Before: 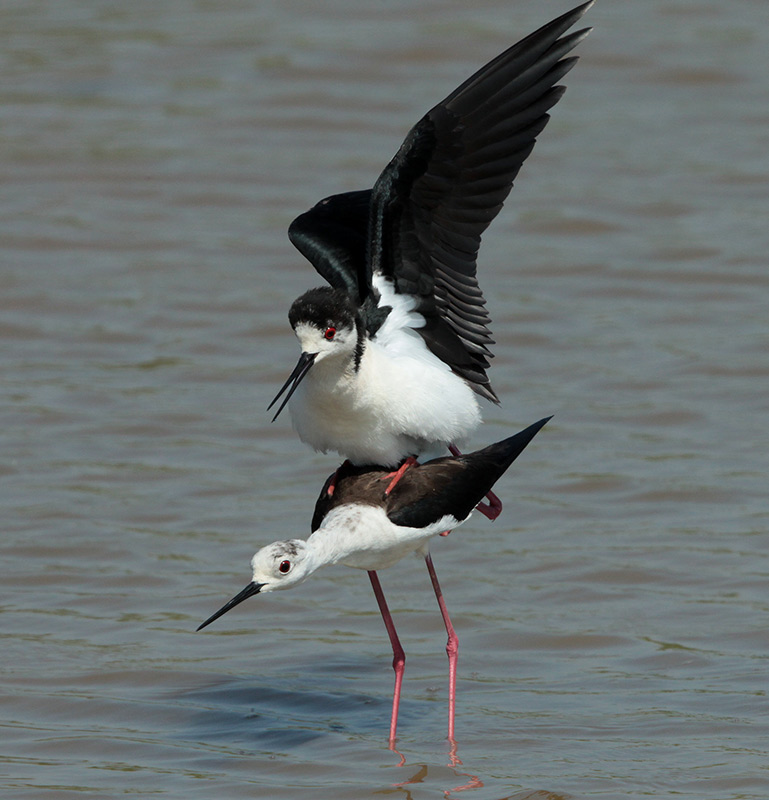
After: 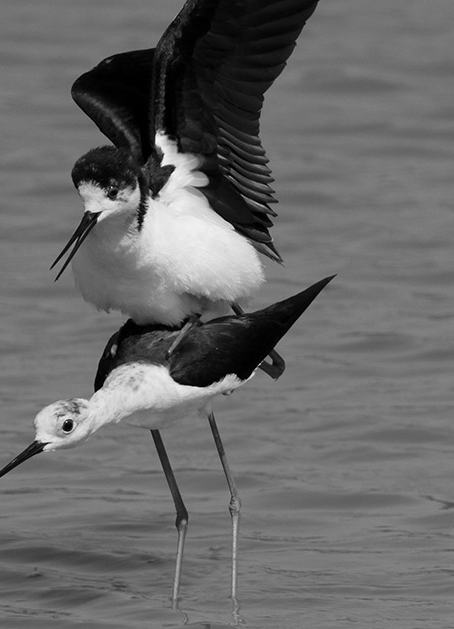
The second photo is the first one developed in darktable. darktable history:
crop and rotate: left 28.256%, top 17.734%, right 12.656%, bottom 3.573%
monochrome: a -3.63, b -0.465
exposure: compensate highlight preservation false
color calibration: output gray [0.267, 0.423, 0.261, 0], illuminant same as pipeline (D50), adaptation none (bypass)
